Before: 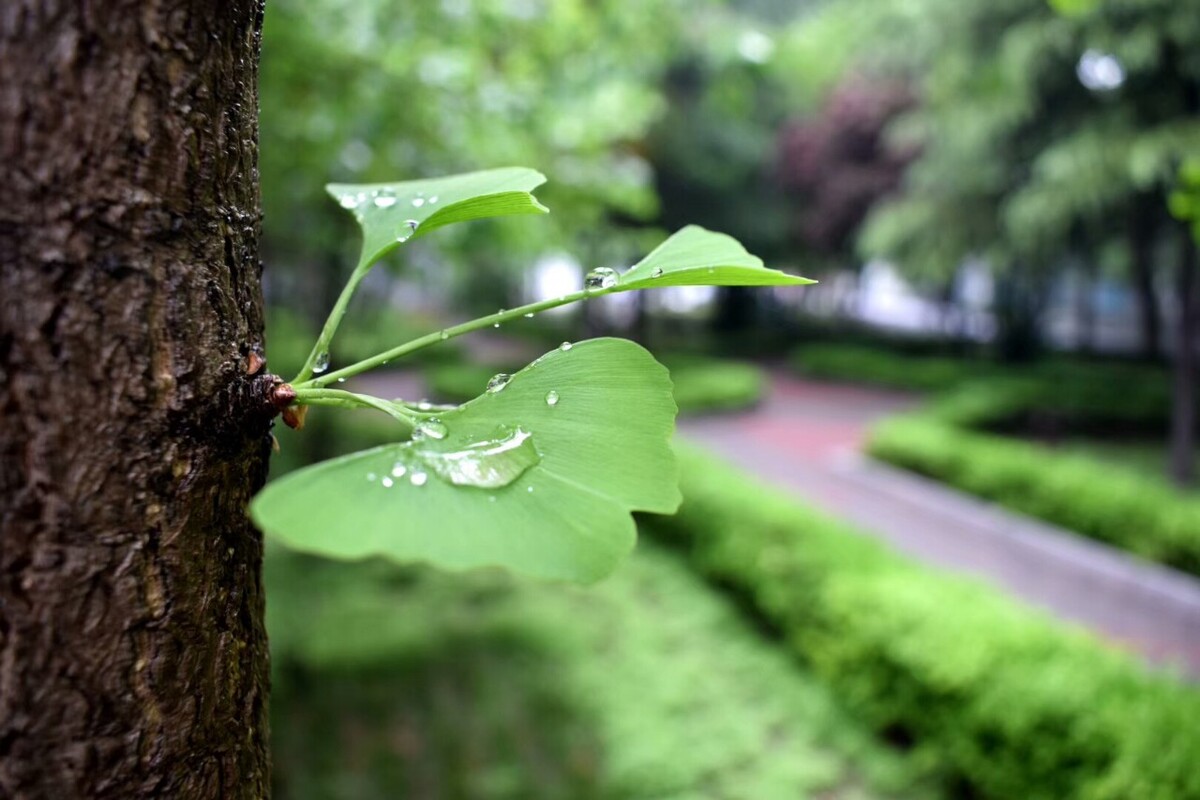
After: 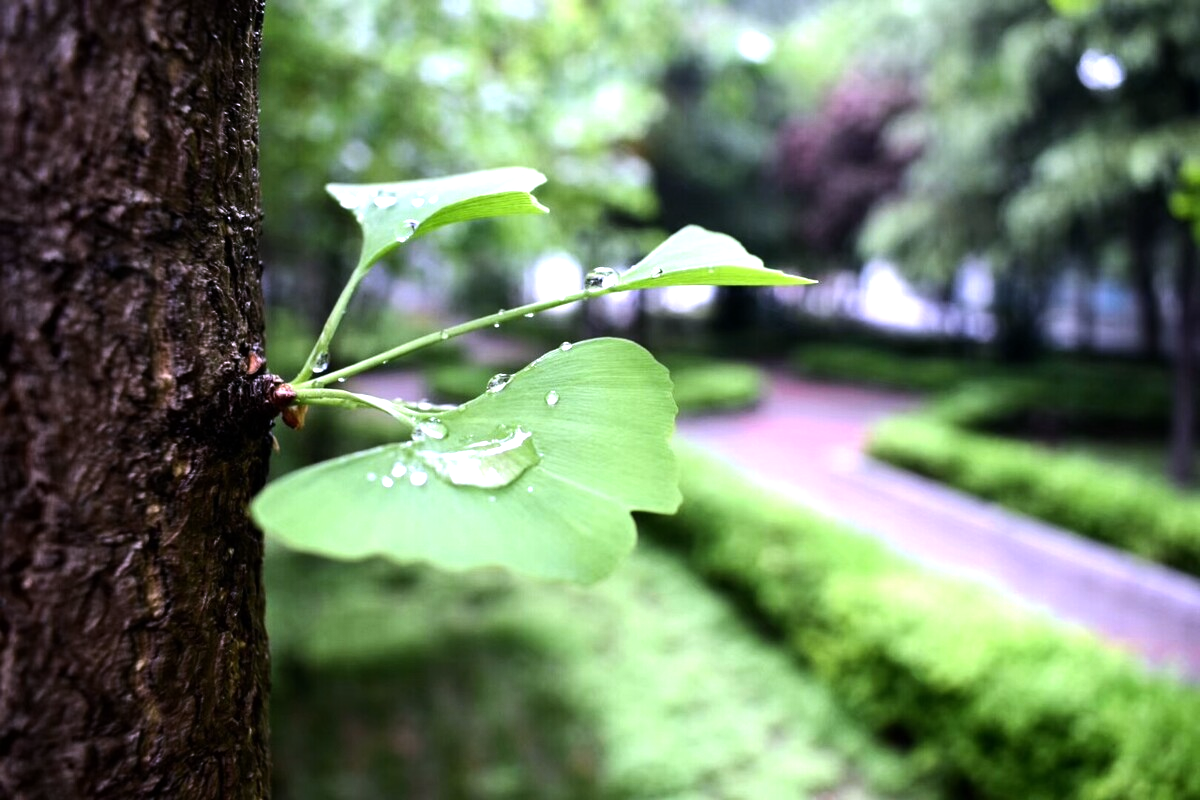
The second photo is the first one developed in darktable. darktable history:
tone equalizer: -8 EV -0.75 EV, -7 EV -0.7 EV, -6 EV -0.6 EV, -5 EV -0.4 EV, -3 EV 0.4 EV, -2 EV 0.6 EV, -1 EV 0.7 EV, +0 EV 0.75 EV, edges refinement/feathering 500, mask exposure compensation -1.57 EV, preserve details no
white balance: red 1.042, blue 1.17
